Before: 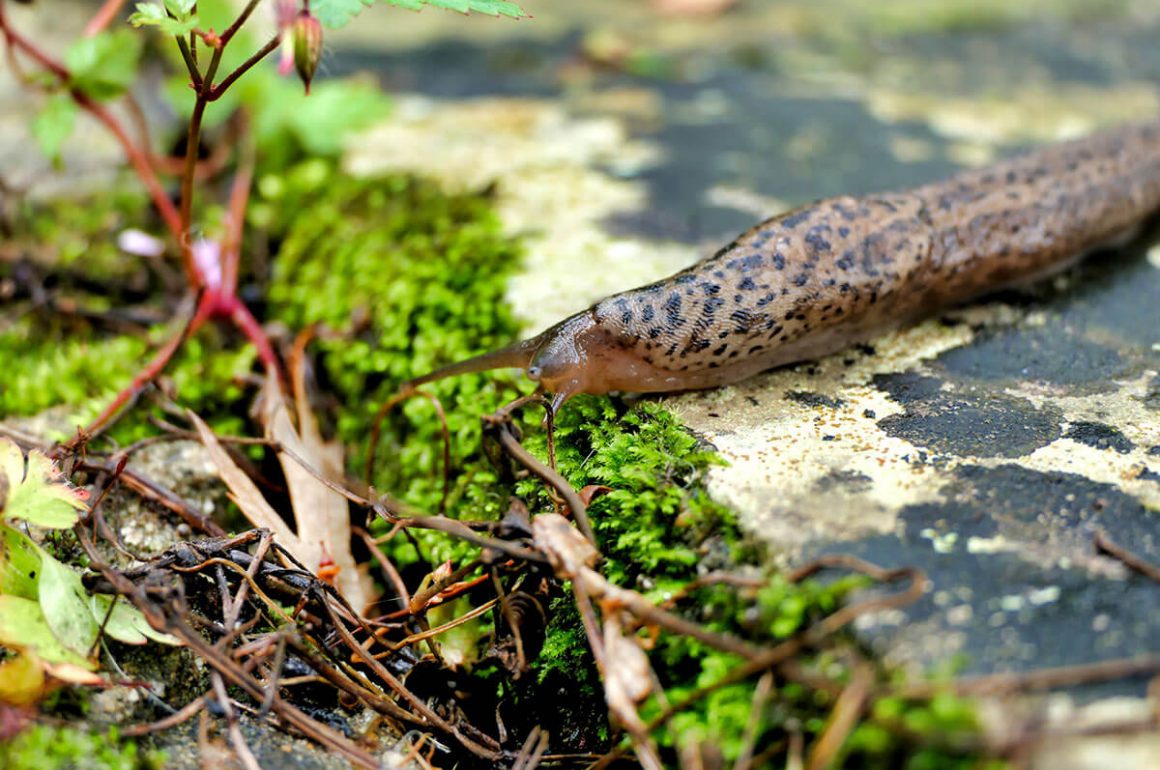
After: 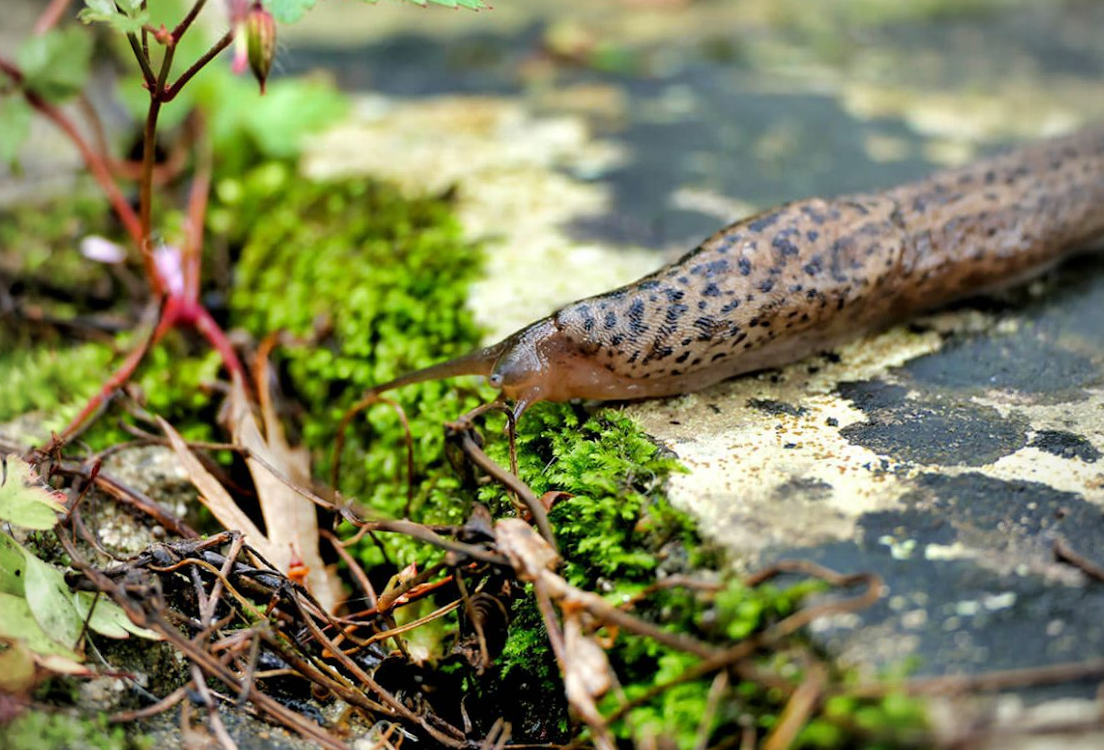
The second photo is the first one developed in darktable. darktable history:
vignetting: fall-off radius 60.92%
rotate and perspective: rotation 0.074°, lens shift (vertical) 0.096, lens shift (horizontal) -0.041, crop left 0.043, crop right 0.952, crop top 0.024, crop bottom 0.979
